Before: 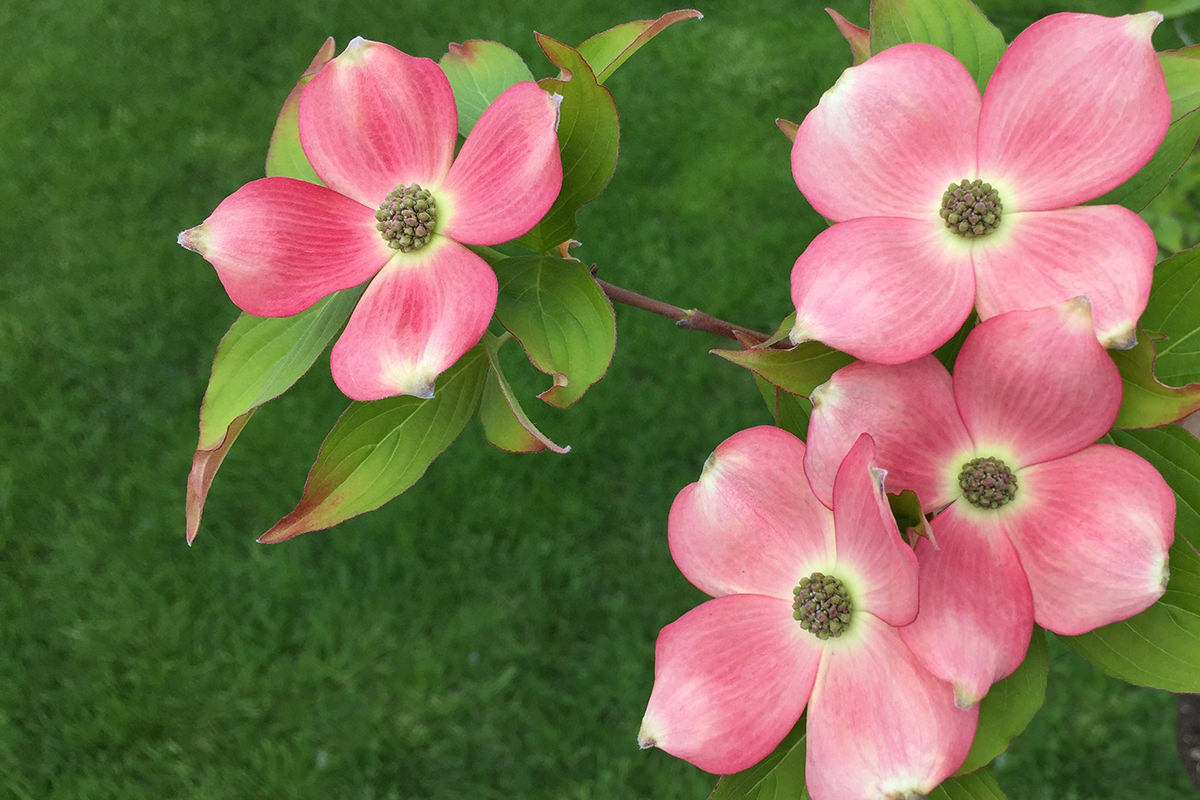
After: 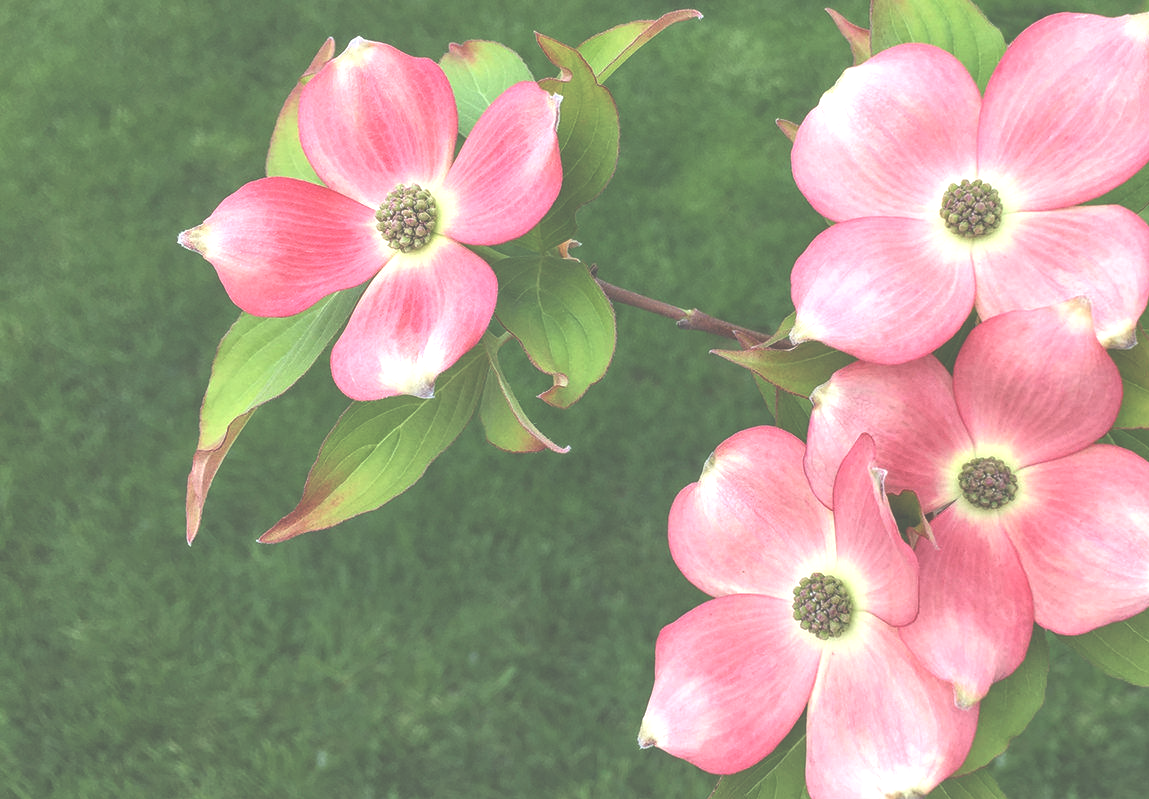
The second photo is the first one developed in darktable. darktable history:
crop: right 4.204%, bottom 0.043%
local contrast: on, module defaults
exposure: black level correction -0.071, exposure 0.502 EV, compensate exposure bias true, compensate highlight preservation false
